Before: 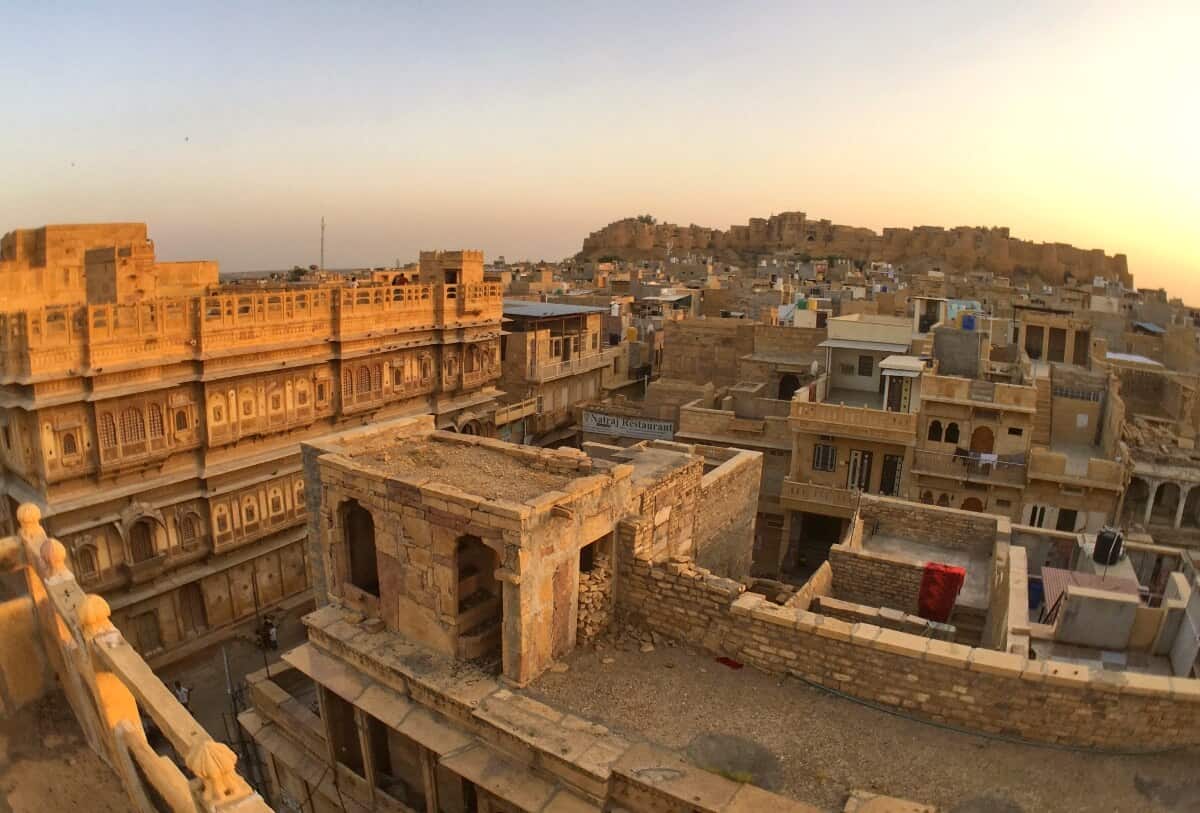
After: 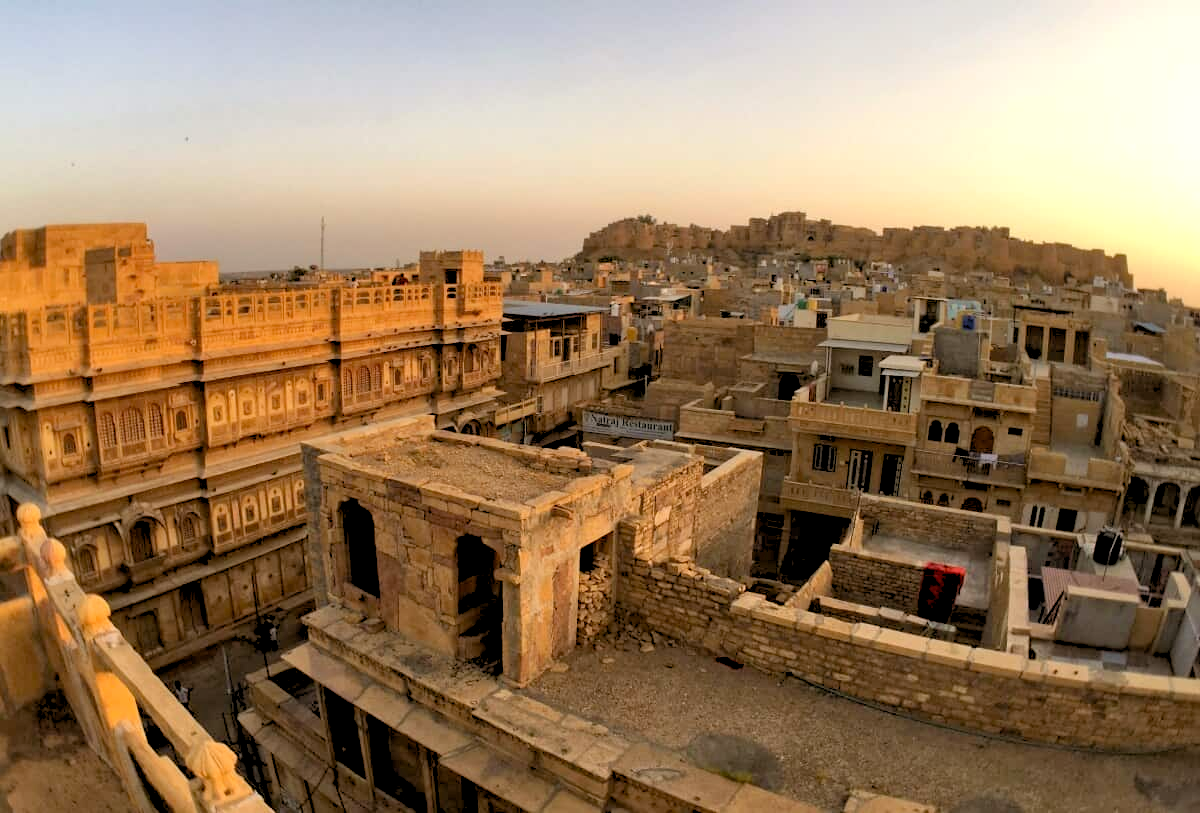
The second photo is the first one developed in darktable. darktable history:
exposure: black level correction 0.009, exposure -0.159 EV, compensate highlight preservation false
rgb levels: levels [[0.013, 0.434, 0.89], [0, 0.5, 1], [0, 0.5, 1]]
tone equalizer: -8 EV -1.84 EV, -7 EV -1.16 EV, -6 EV -1.62 EV, smoothing diameter 25%, edges refinement/feathering 10, preserve details guided filter
